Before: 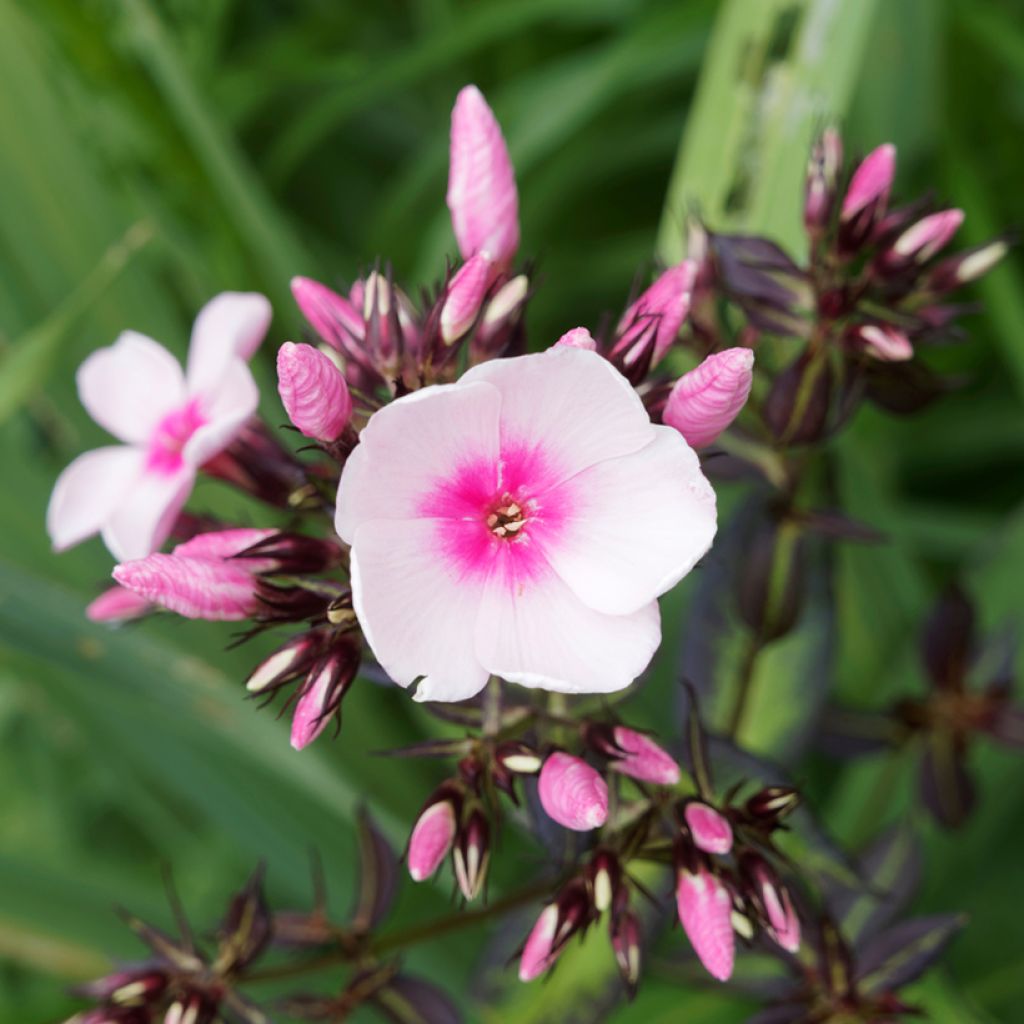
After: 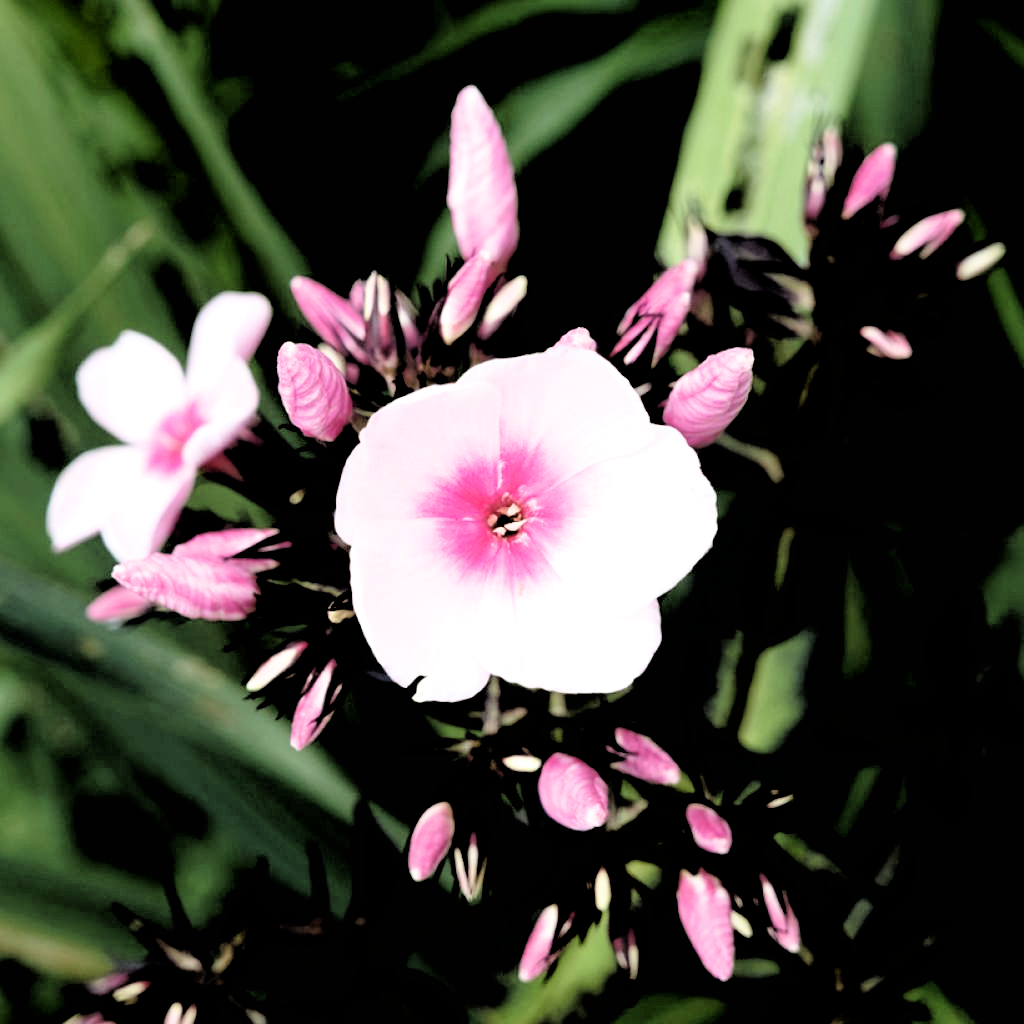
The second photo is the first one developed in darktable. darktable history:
filmic rgb: black relative exposure -1.04 EV, white relative exposure 2.11 EV, hardness 1.59, contrast 2.247
